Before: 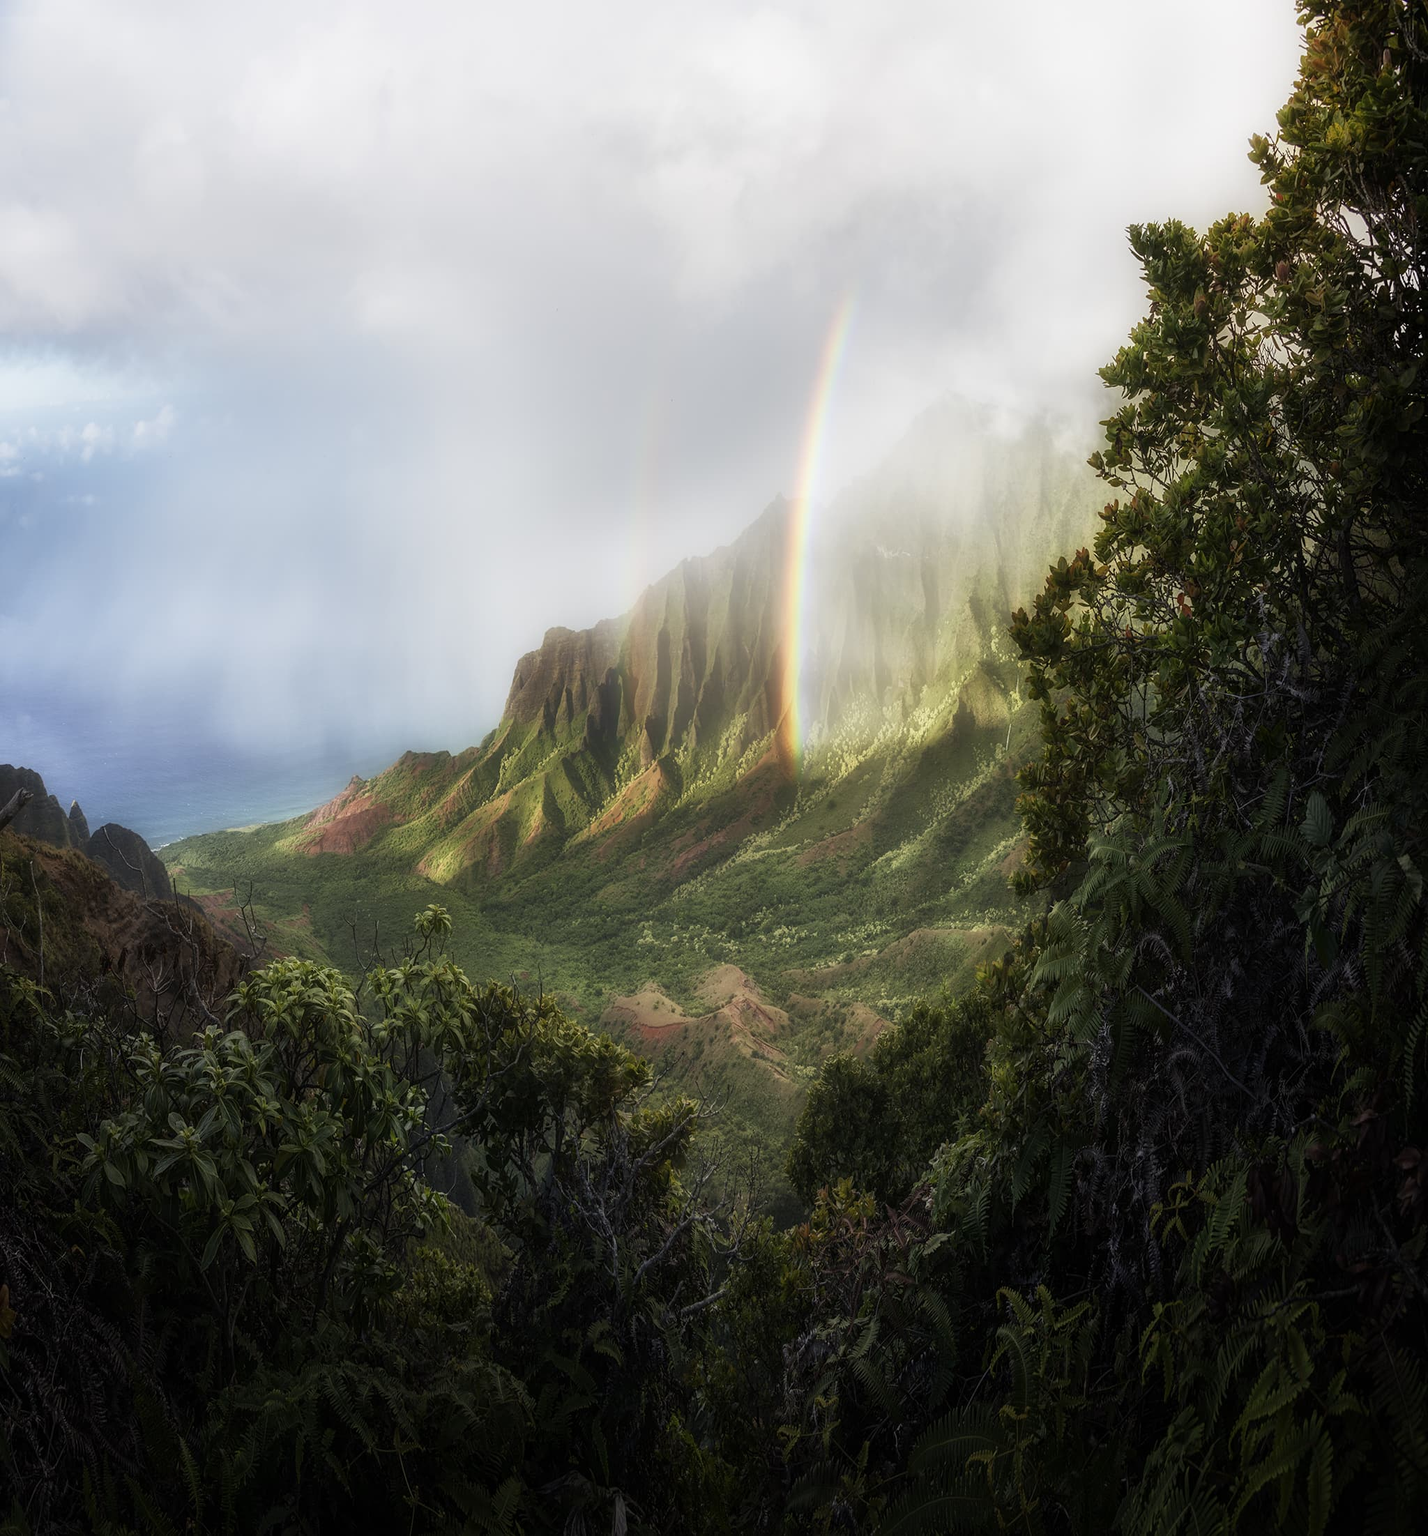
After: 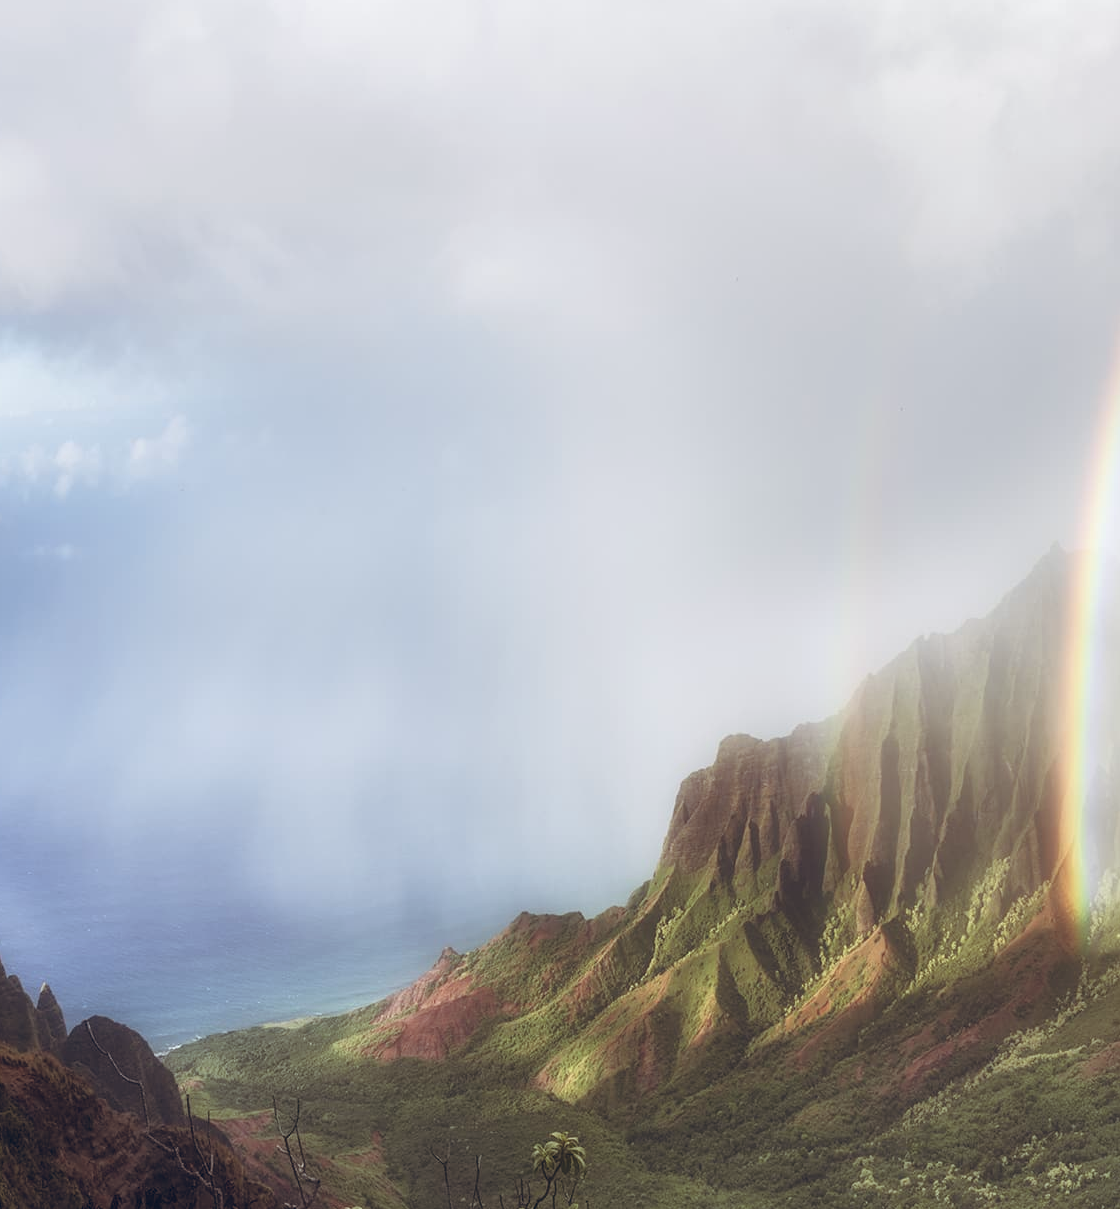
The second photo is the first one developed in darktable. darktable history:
color balance rgb: shadows lift › chroma 9.92%, shadows lift › hue 45.12°, power › luminance 3.26%, power › hue 231.93°, global offset › luminance 0.4%, global offset › chroma 0.21%, global offset › hue 255.02°
crop and rotate: left 3.047%, top 7.509%, right 42.236%, bottom 37.598%
